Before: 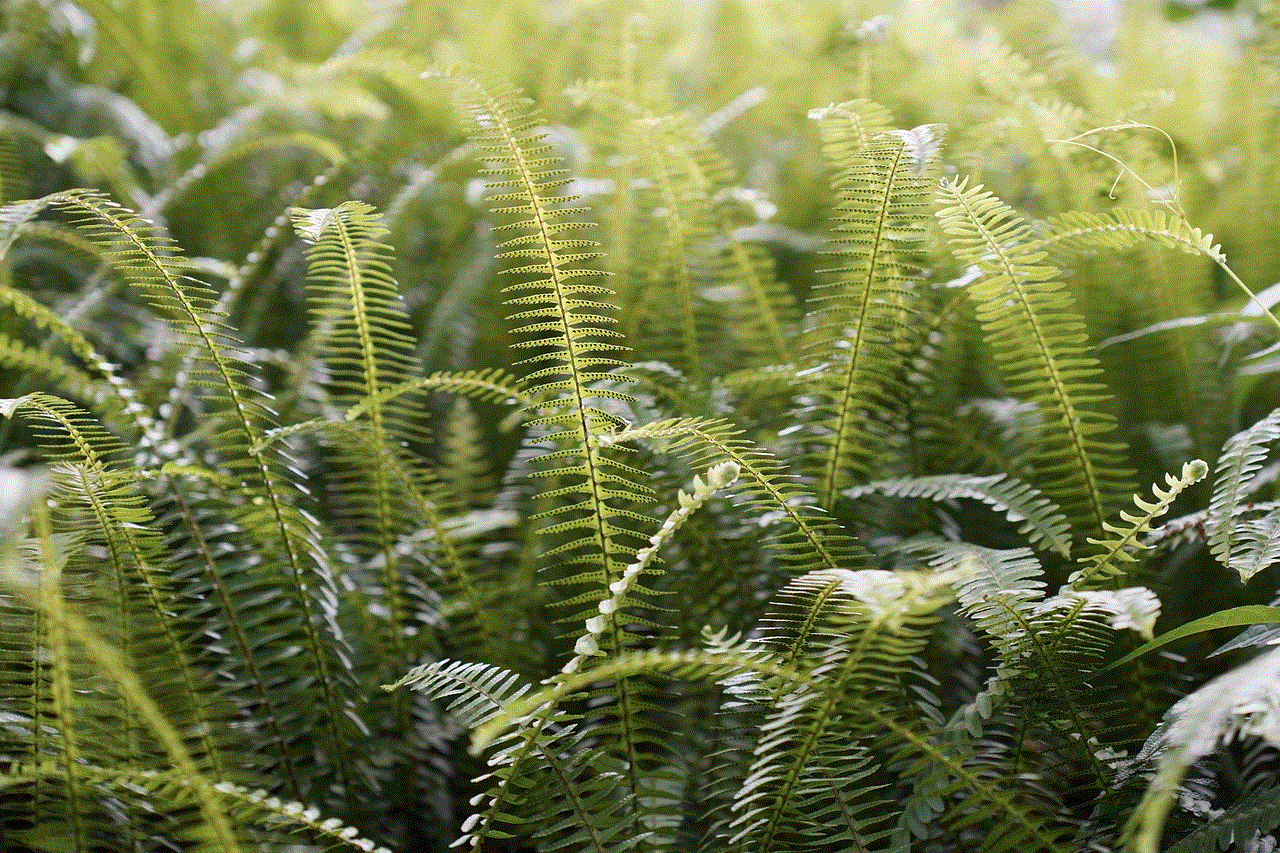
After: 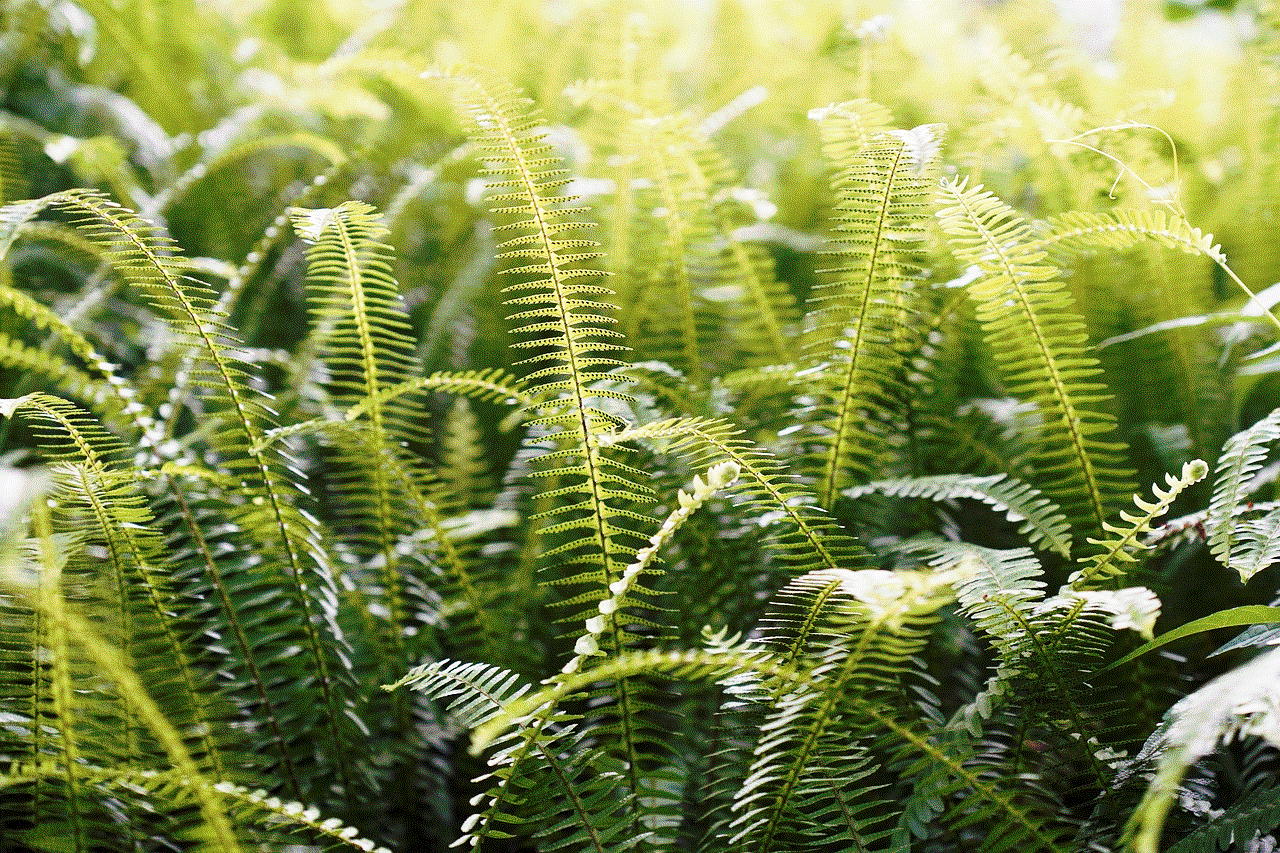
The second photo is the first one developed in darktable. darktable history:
exposure: exposure 0.198 EV, compensate highlight preservation false
tone curve: curves: ch0 [(0, 0) (0.234, 0.191) (0.48, 0.534) (0.608, 0.667) (0.725, 0.809) (0.864, 0.922) (1, 1)]; ch1 [(0, 0) (0.453, 0.43) (0.5, 0.5) (0.615, 0.649) (1, 1)]; ch2 [(0, 0) (0.5, 0.5) (0.586, 0.617) (1, 1)], preserve colors none
velvia: on, module defaults
